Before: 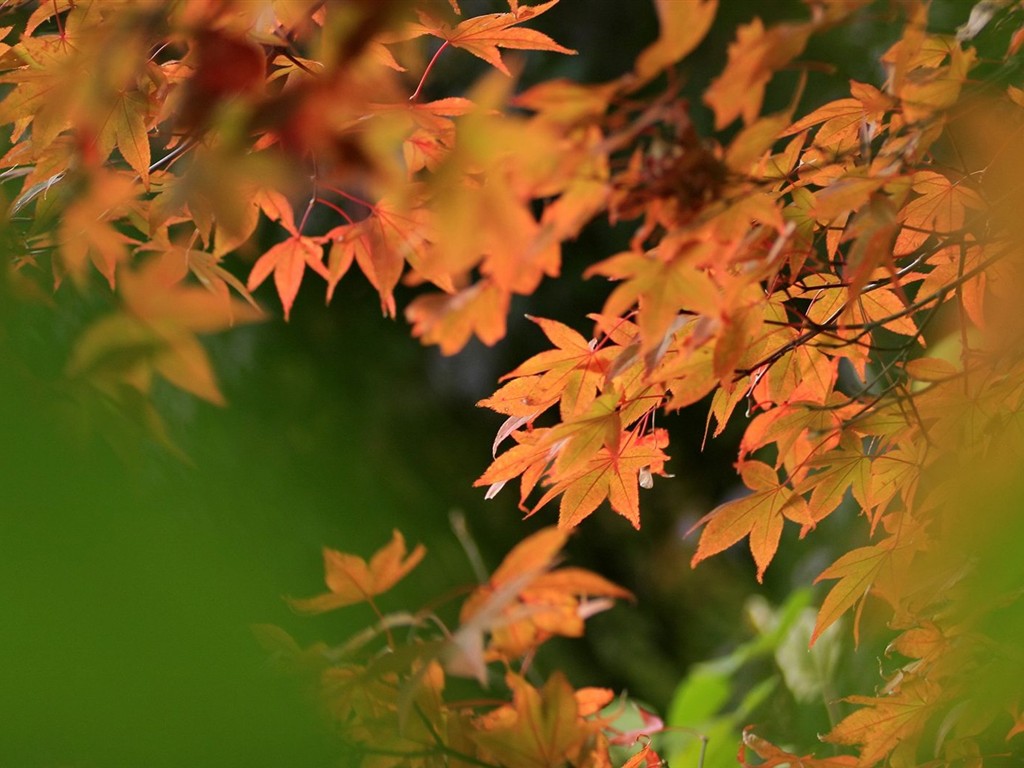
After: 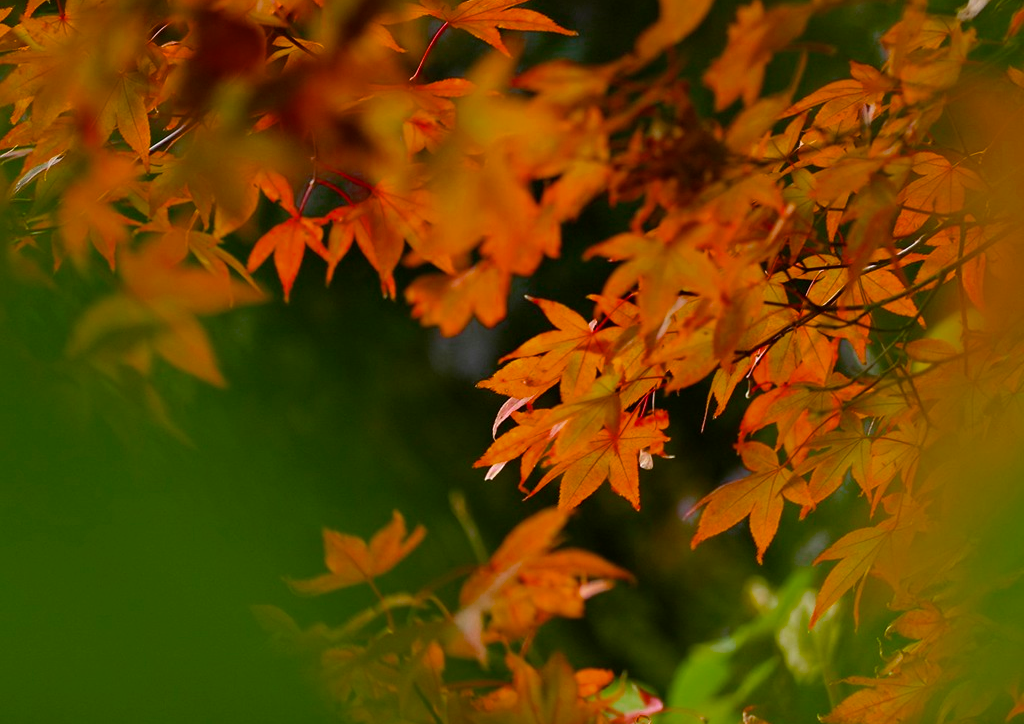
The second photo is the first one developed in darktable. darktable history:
crop and rotate: top 2.565%, bottom 3.121%
color balance rgb: perceptual saturation grading › global saturation 29.708%, global vibrance 16.27%, saturation formula JzAzBz (2021)
